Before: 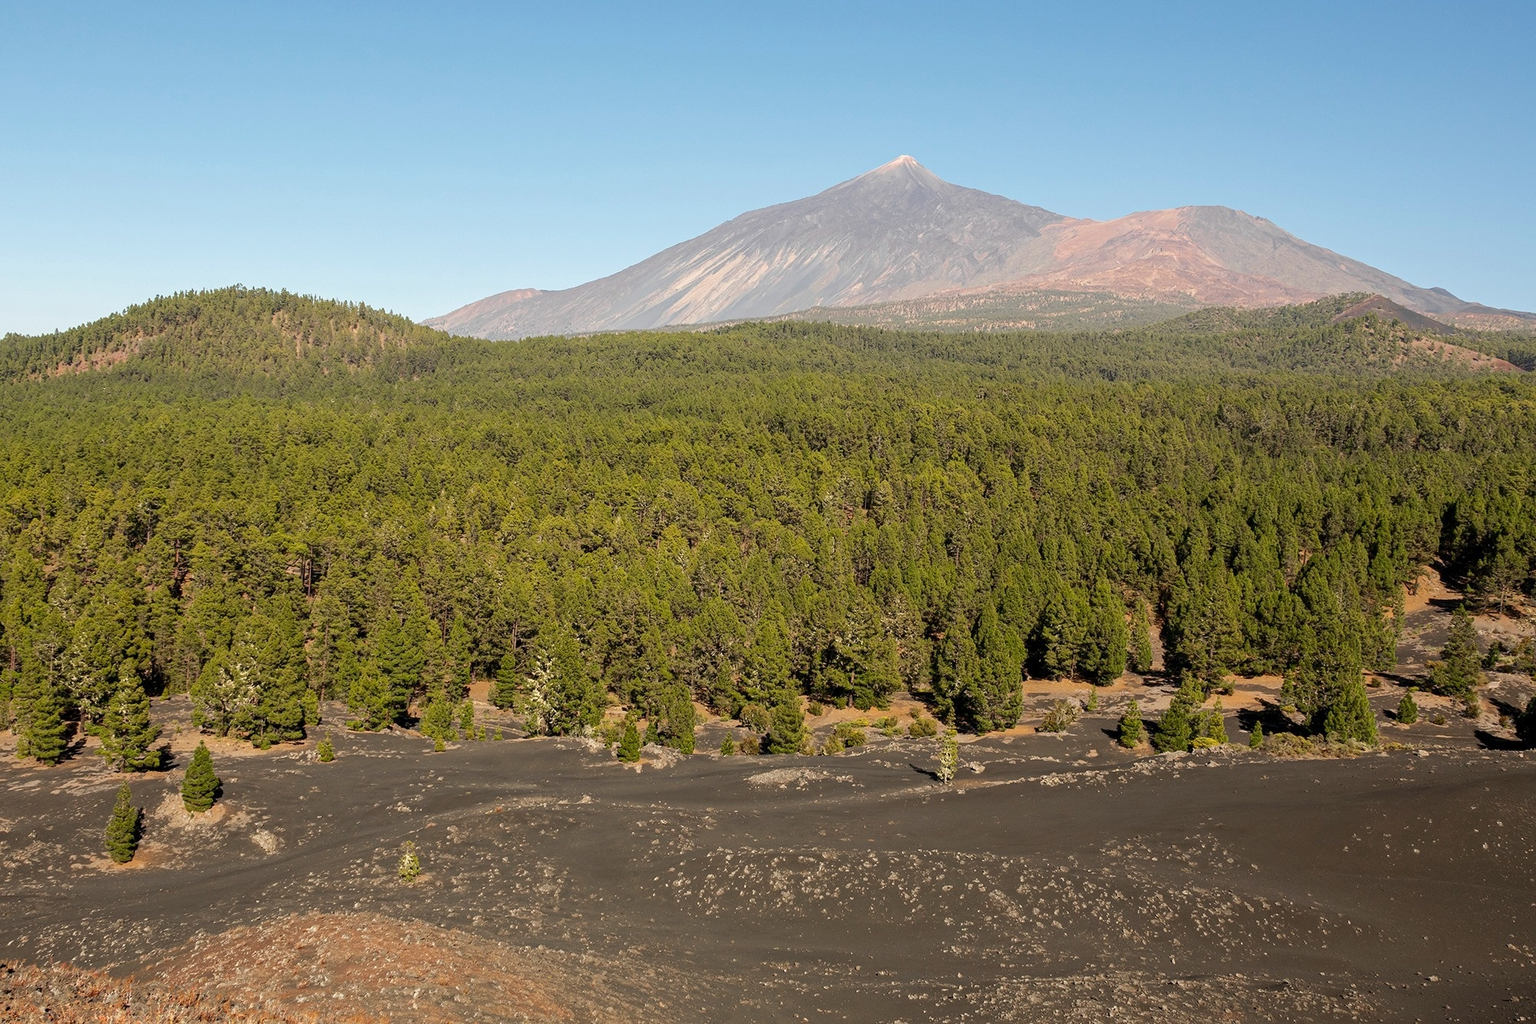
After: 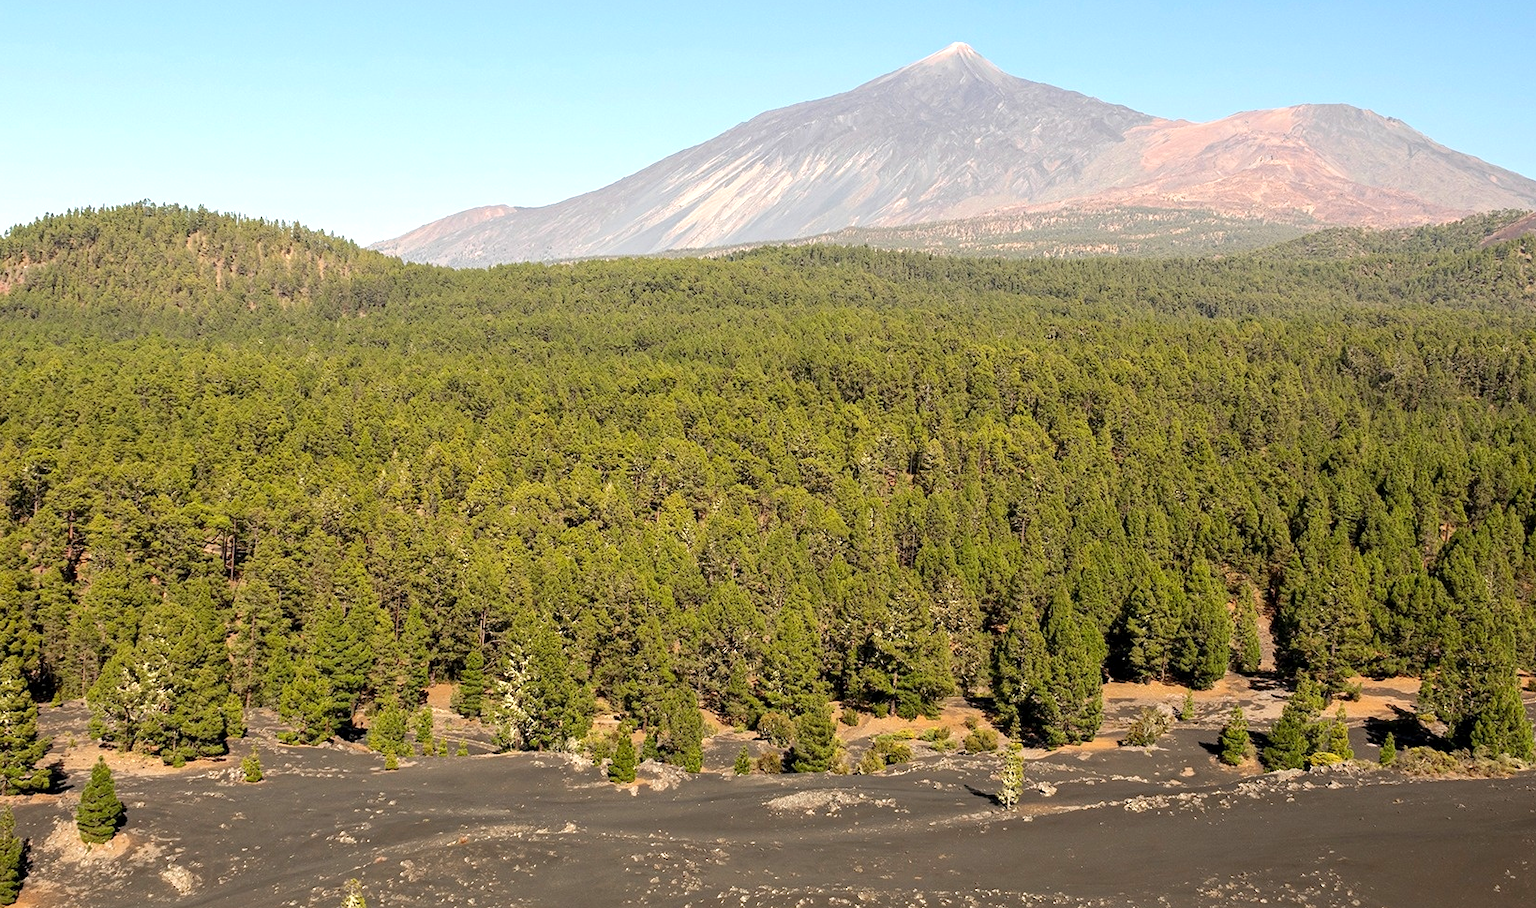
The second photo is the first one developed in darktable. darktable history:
crop: left 7.77%, top 11.841%, right 10.256%, bottom 15.432%
exposure: black level correction 0.001, exposure 0.499 EV, compensate highlight preservation false
